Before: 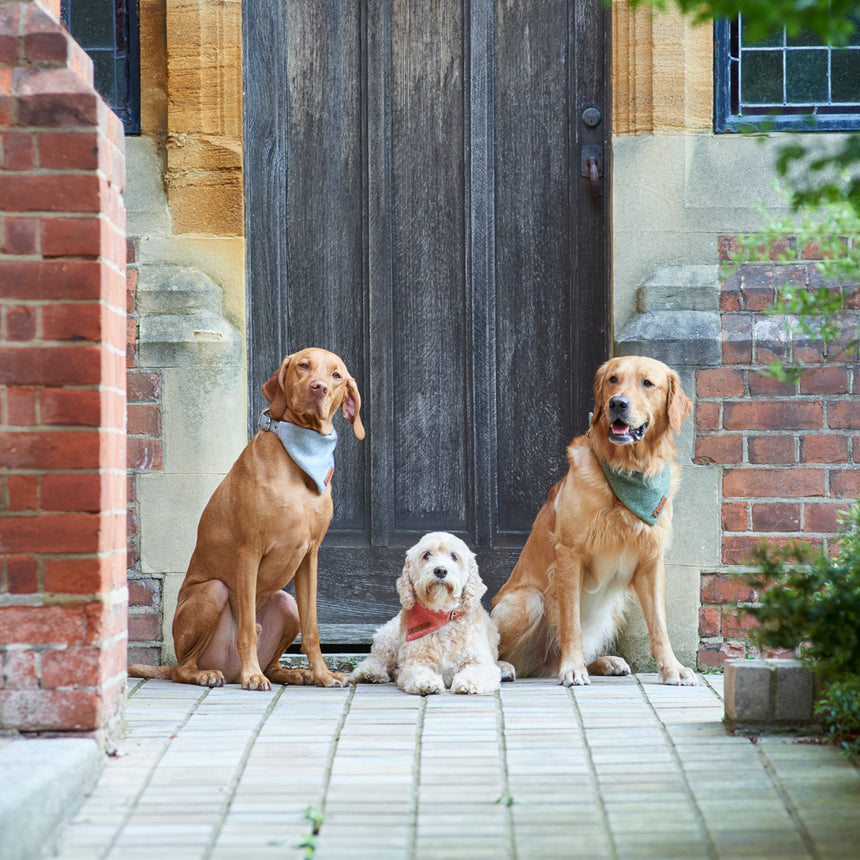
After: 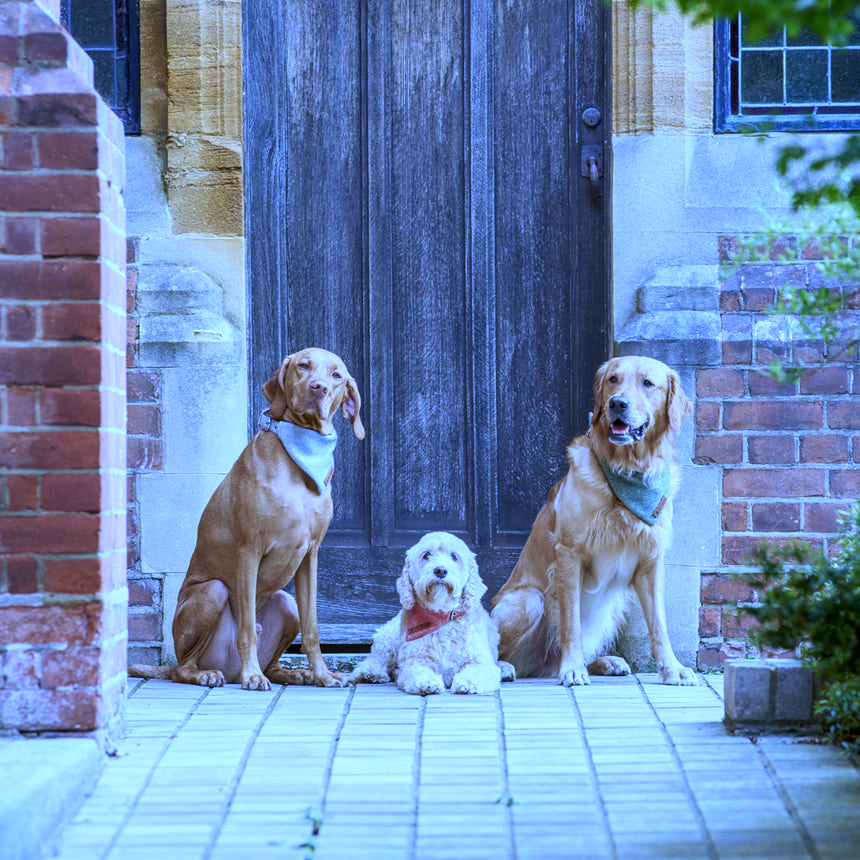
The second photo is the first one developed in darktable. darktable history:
local contrast: on, module defaults
white balance: red 0.766, blue 1.537
color balance rgb: on, module defaults
